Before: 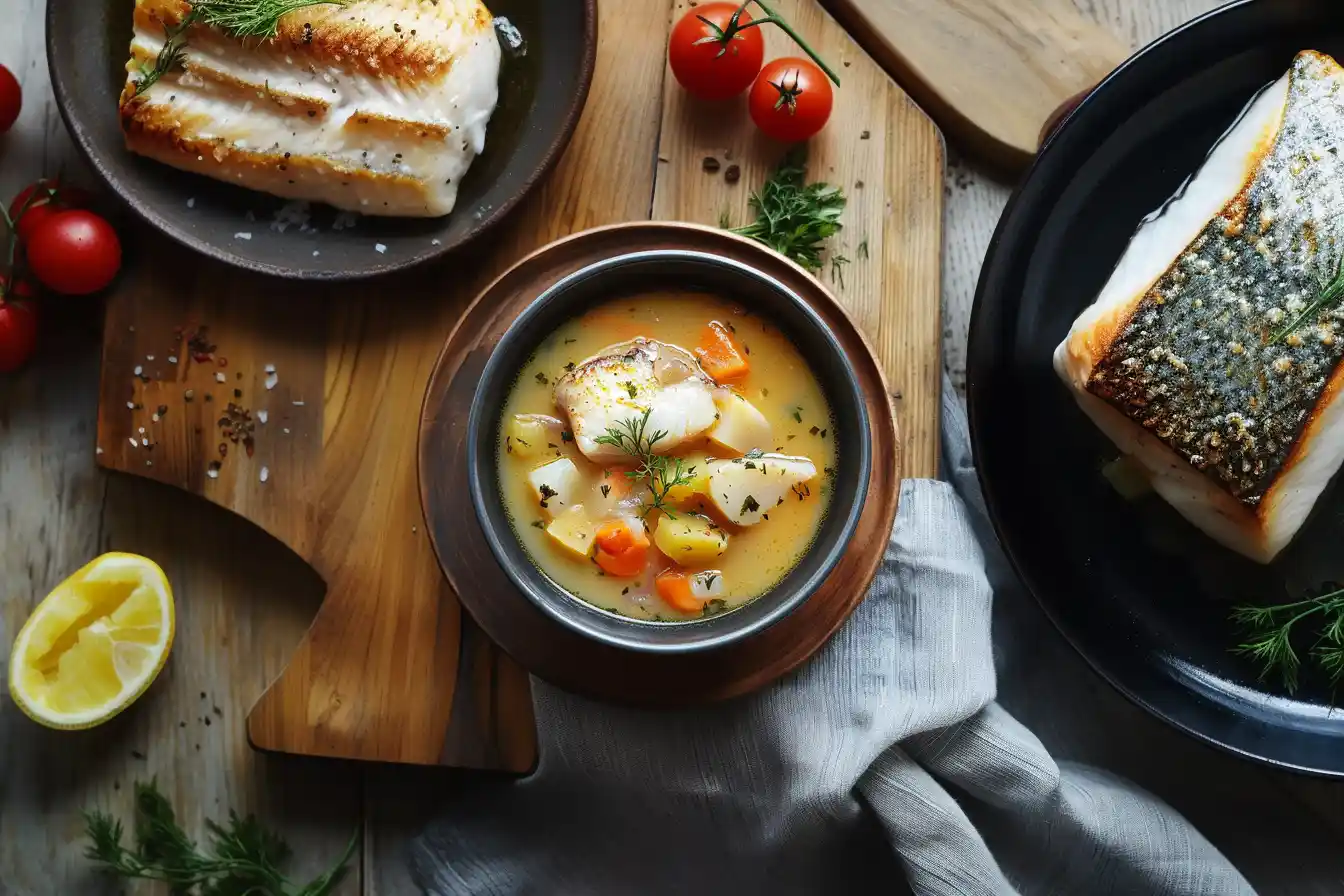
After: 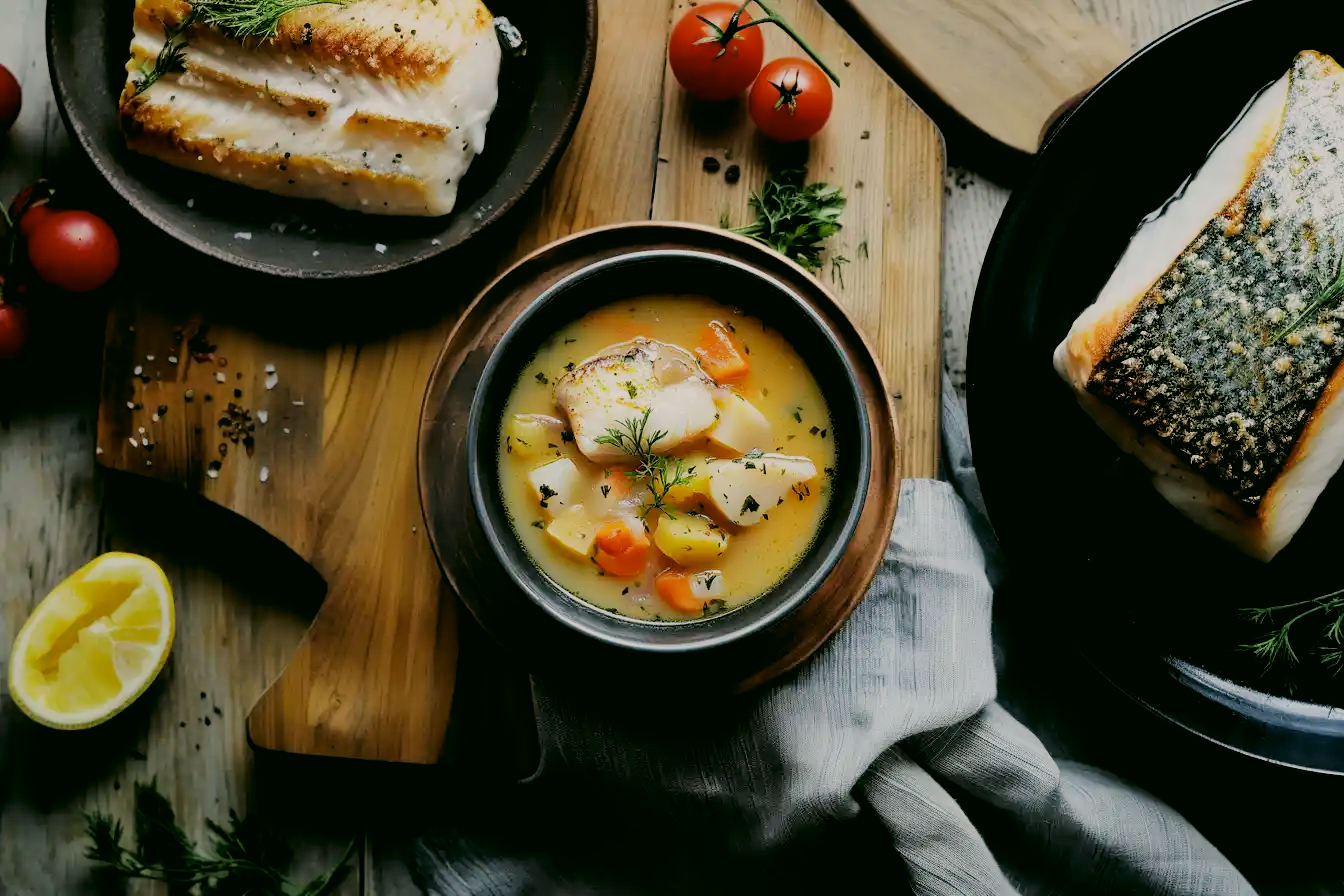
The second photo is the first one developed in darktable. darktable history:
color correction: highlights a* 3.96, highlights b* 4.94, shadows a* -7.08, shadows b* 5
filmic rgb: black relative exposure -4.61 EV, white relative exposure 4.8 EV, hardness 2.35, latitude 35.45%, contrast 1.042, highlights saturation mix 1.63%, shadows ↔ highlights balance 1.25%
